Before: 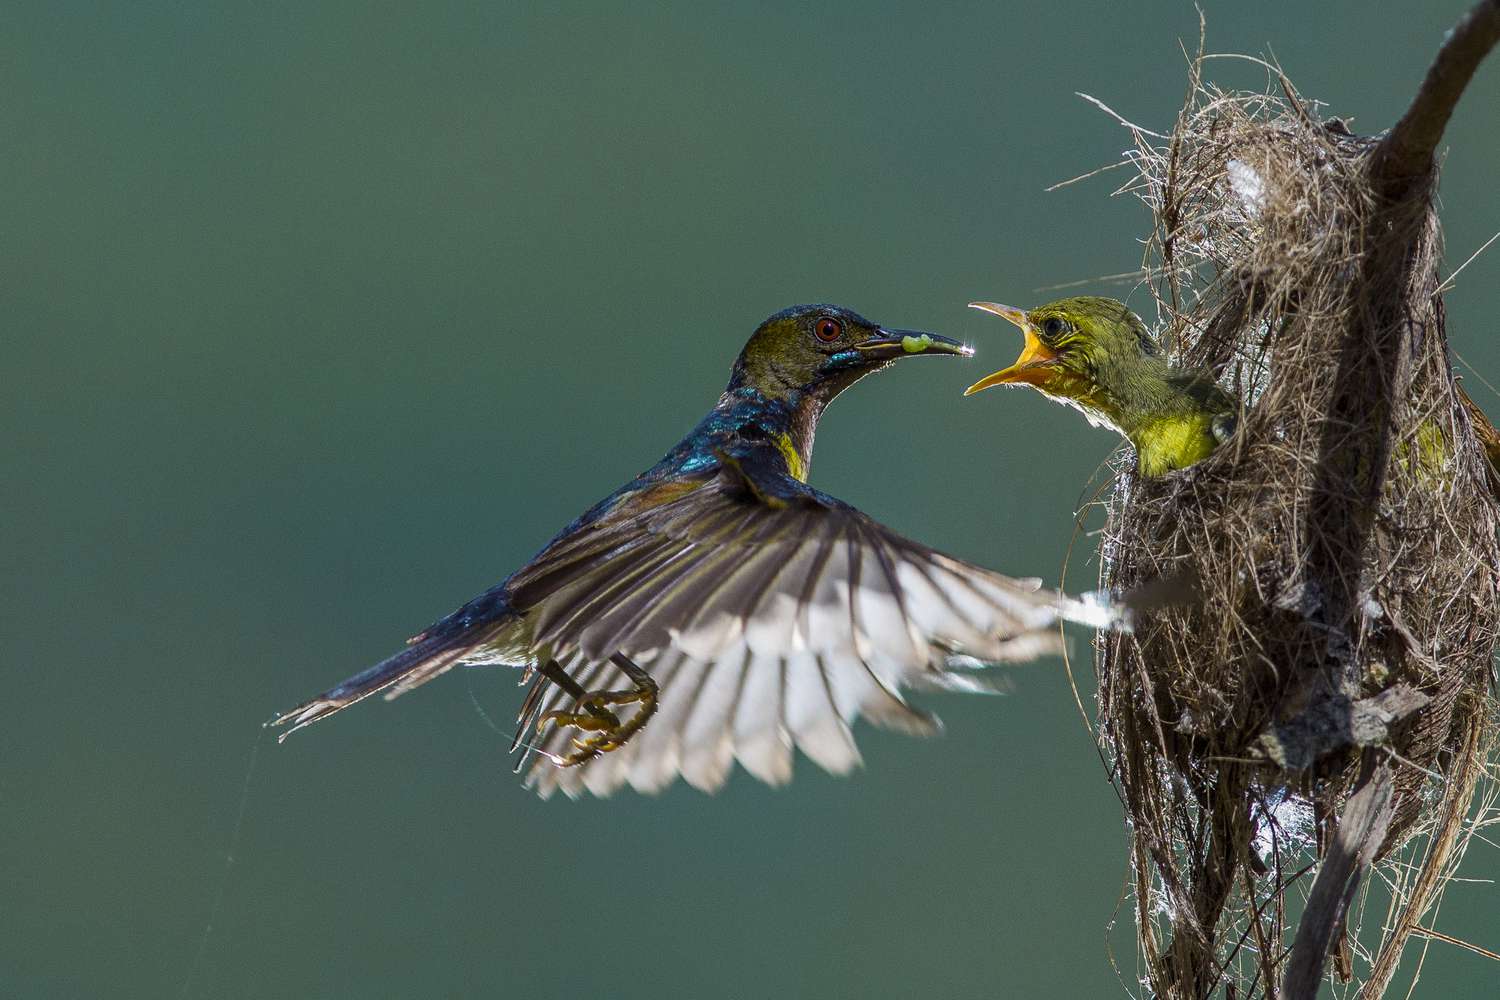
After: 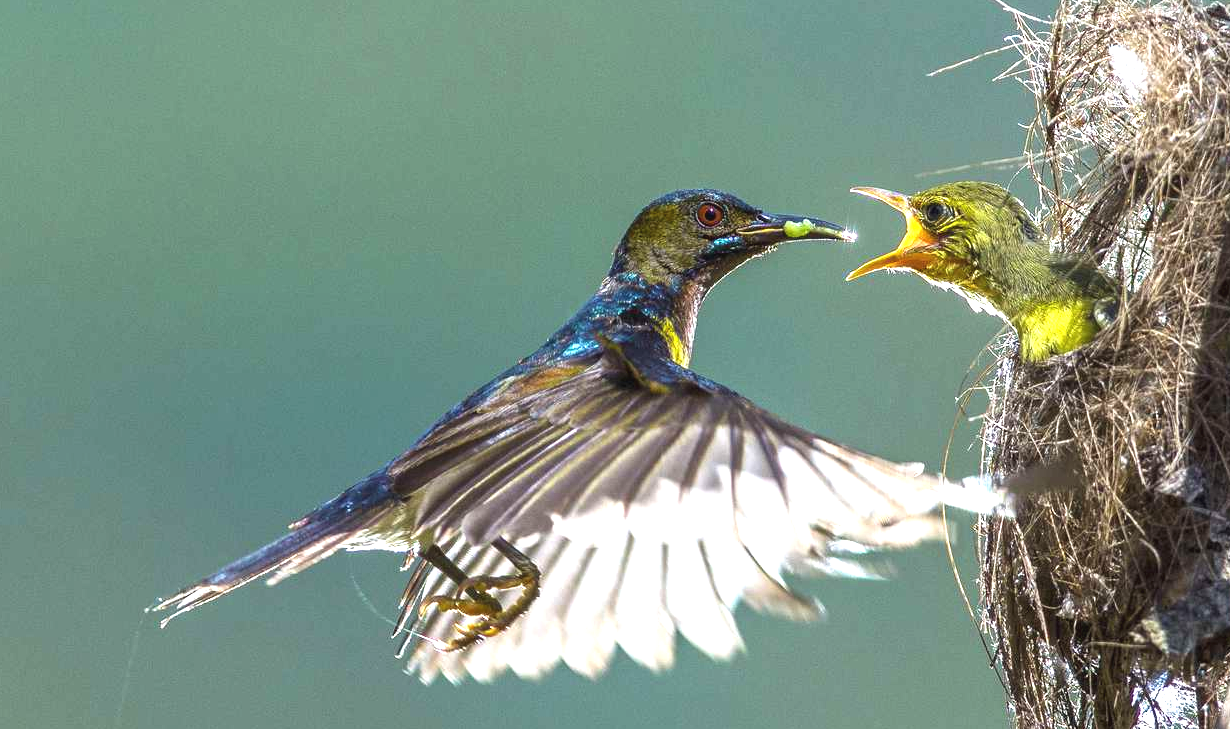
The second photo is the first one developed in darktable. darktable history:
exposure: black level correction -0.002, exposure 1.364 EV, compensate exposure bias true, compensate highlight preservation false
crop: left 7.87%, top 11.586%, right 10.086%, bottom 15.477%
